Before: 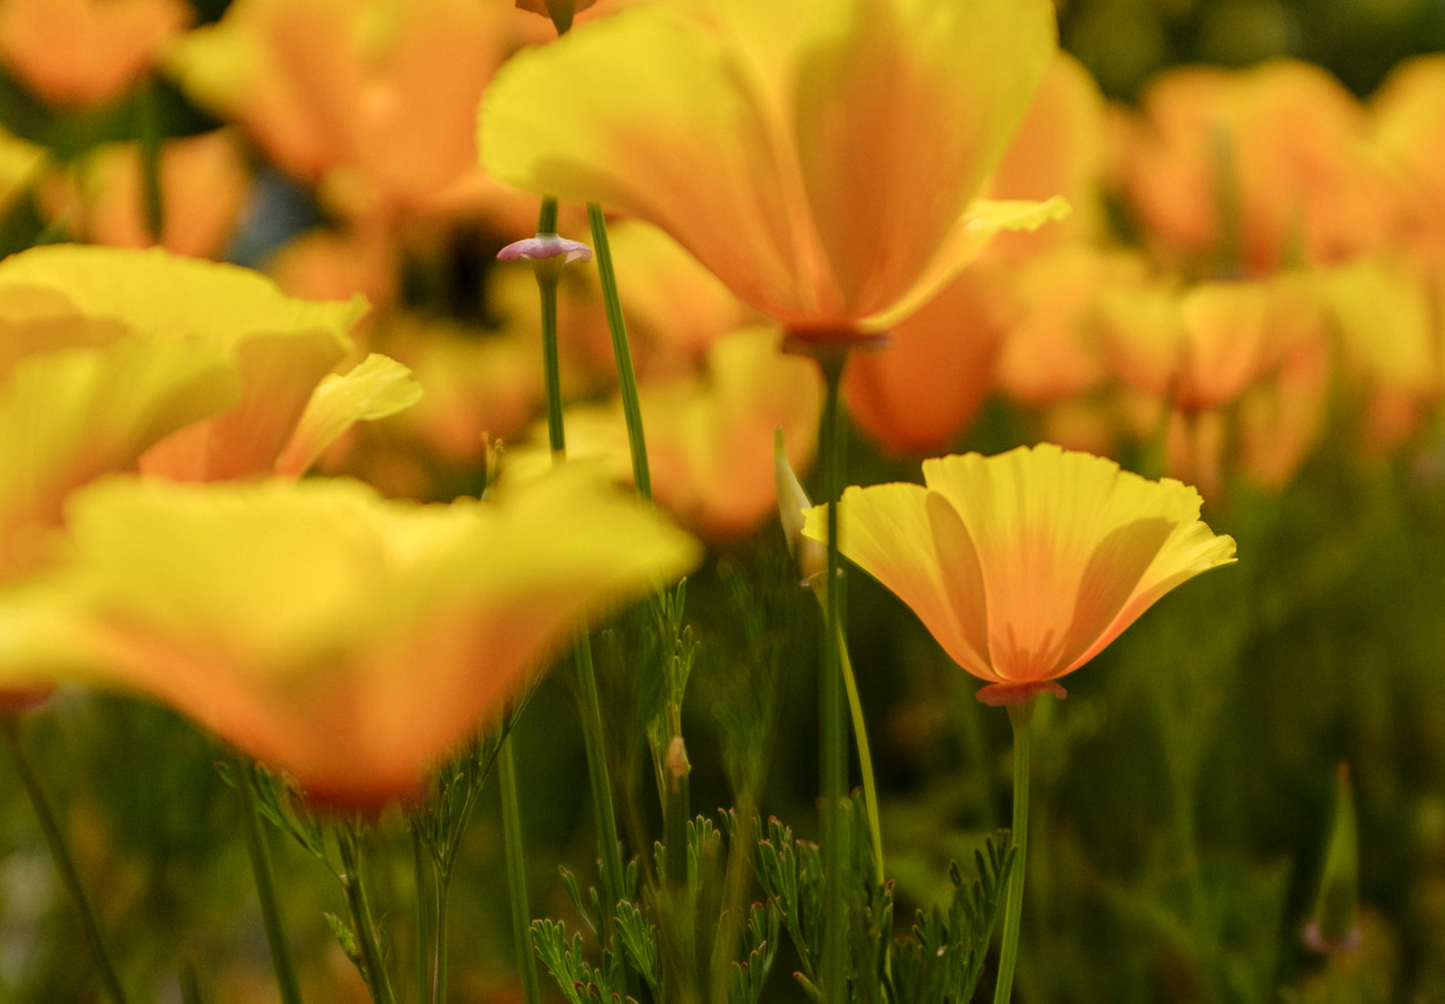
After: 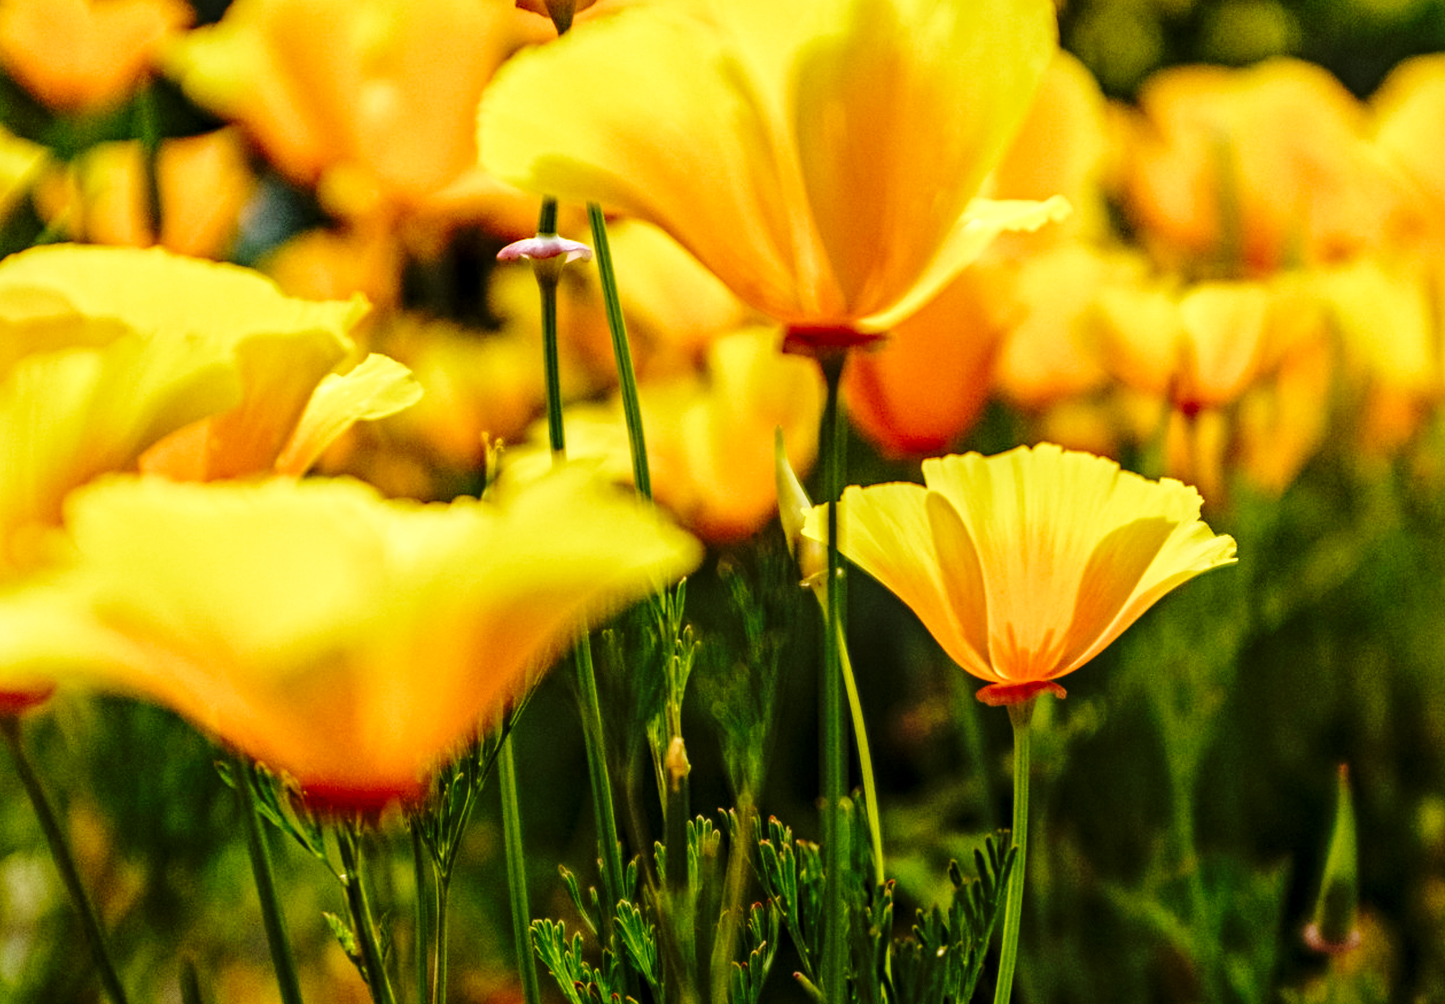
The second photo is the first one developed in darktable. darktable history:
base curve: curves: ch0 [(0, 0) (0.04, 0.03) (0.133, 0.232) (0.448, 0.748) (0.843, 0.968) (1, 1)], preserve colors none
local contrast: detail 130%
color calibration: illuminant Planckian (black body), adaptation linear Bradford (ICC v4), x 0.361, y 0.366, temperature 4511.61 K, saturation algorithm version 1 (2020)
contrast equalizer: y [[0.5, 0.501, 0.525, 0.597, 0.58, 0.514], [0.5 ×6], [0.5 ×6], [0 ×6], [0 ×6]]
